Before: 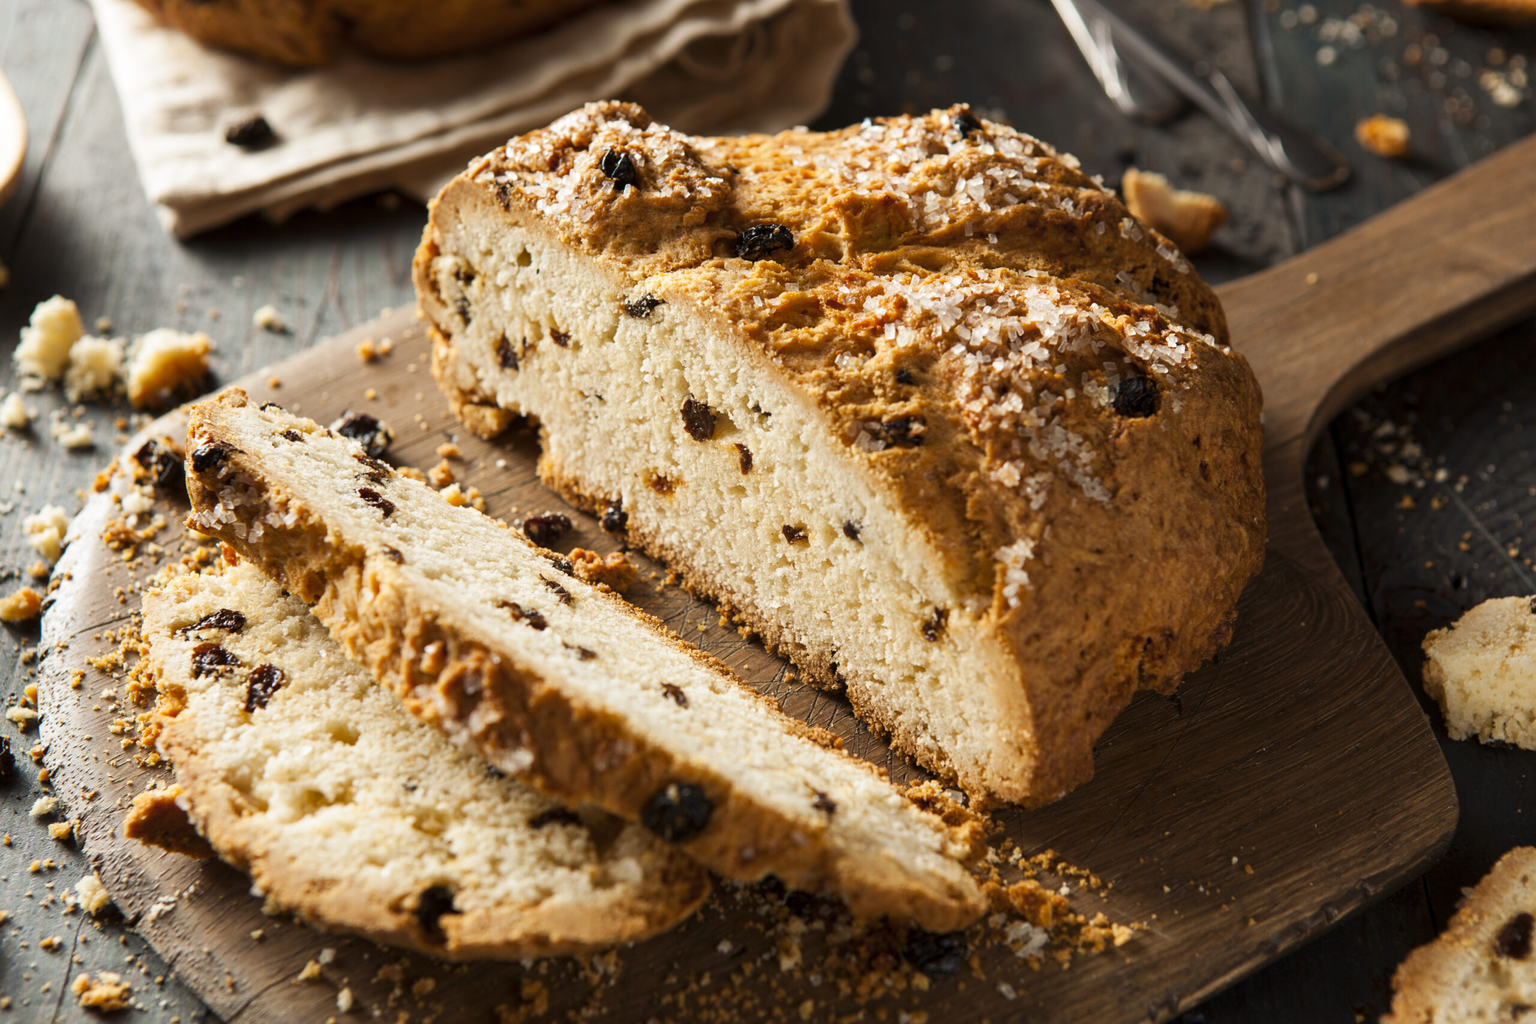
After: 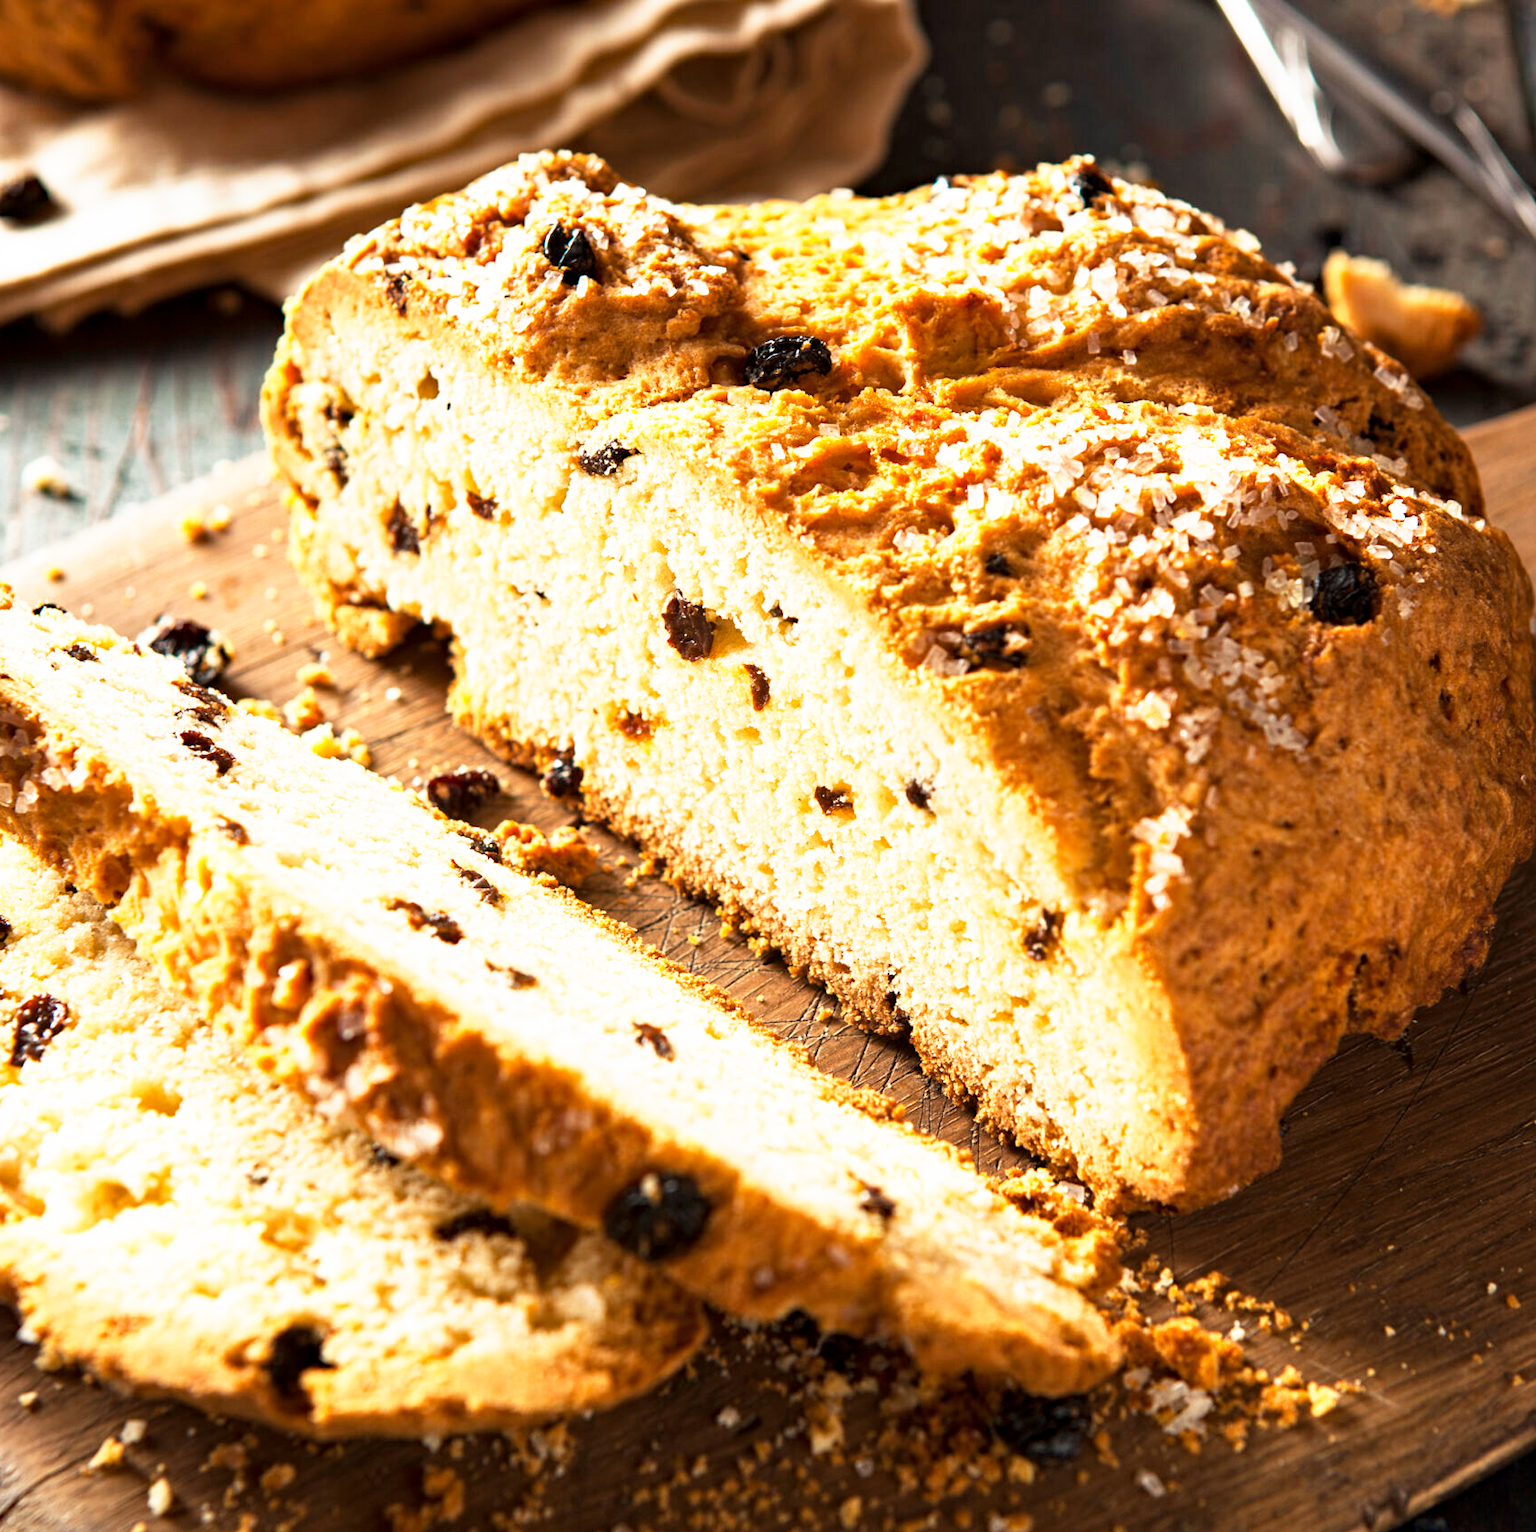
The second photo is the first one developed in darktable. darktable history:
crop and rotate: left 15.509%, right 17.686%
contrast brightness saturation: saturation -0.058
haze removal: strength 0.3, distance 0.245, compatibility mode true, adaptive false
base curve: curves: ch0 [(0, 0) (0.495, 0.917) (1, 1)], preserve colors none
